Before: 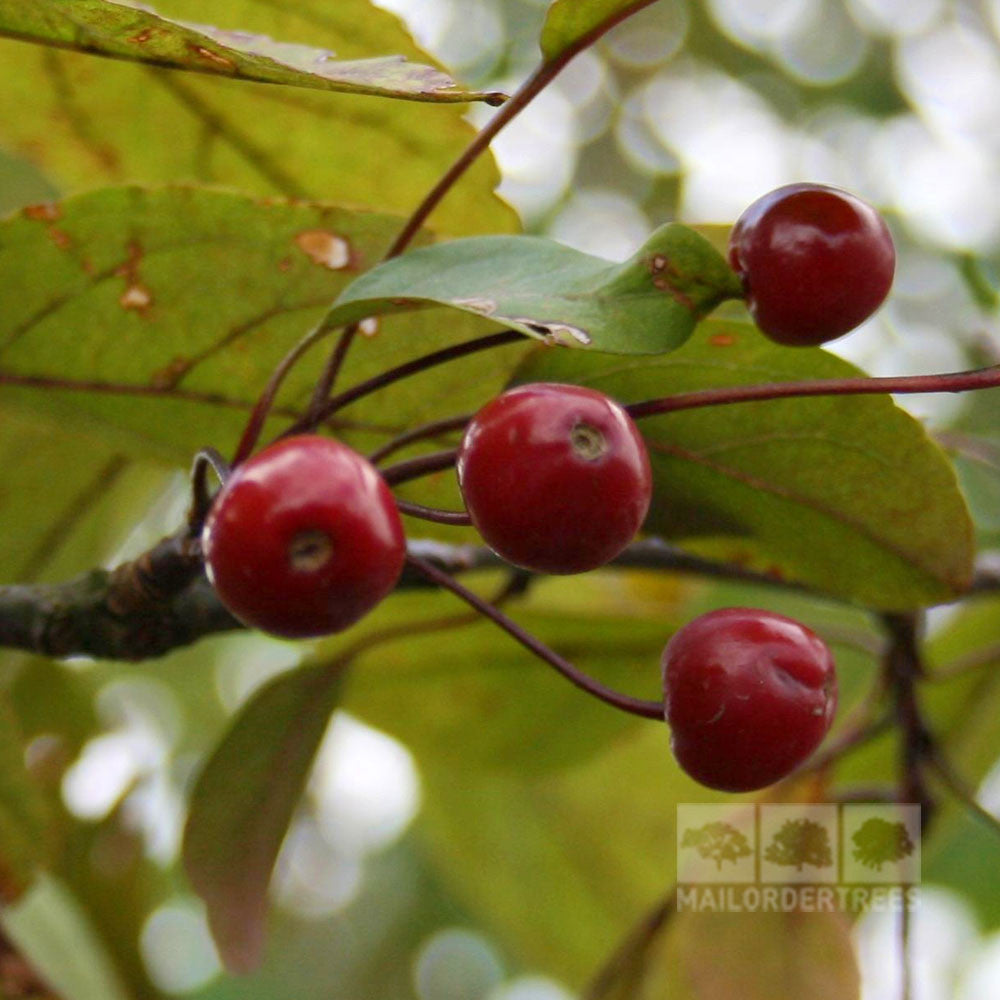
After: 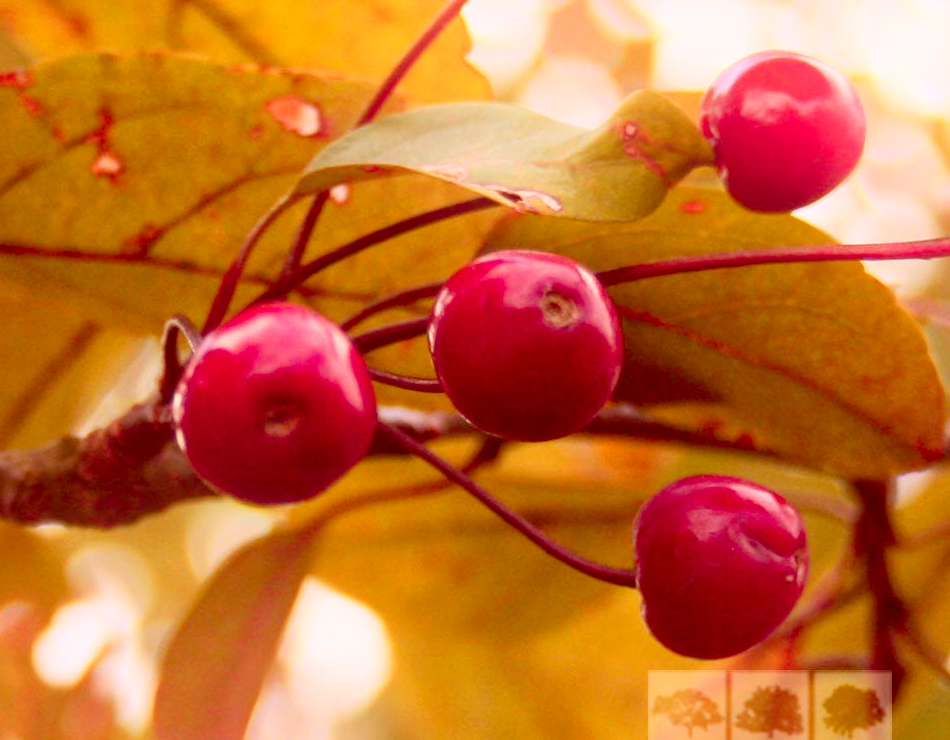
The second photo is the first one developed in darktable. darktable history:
color zones: curves: ch1 [(0.235, 0.558) (0.75, 0.5)]; ch2 [(0.25, 0.462) (0.749, 0.457)], mix 25.94%
color correction: highlights a* 9.03, highlights b* 8.71, shadows a* 40, shadows b* 40, saturation 0.8
crop and rotate: left 2.991%, top 13.302%, right 1.981%, bottom 12.636%
contrast brightness saturation: contrast 0.2, brightness 0.16, saturation 0.22
bloom: threshold 82.5%, strength 16.25%
